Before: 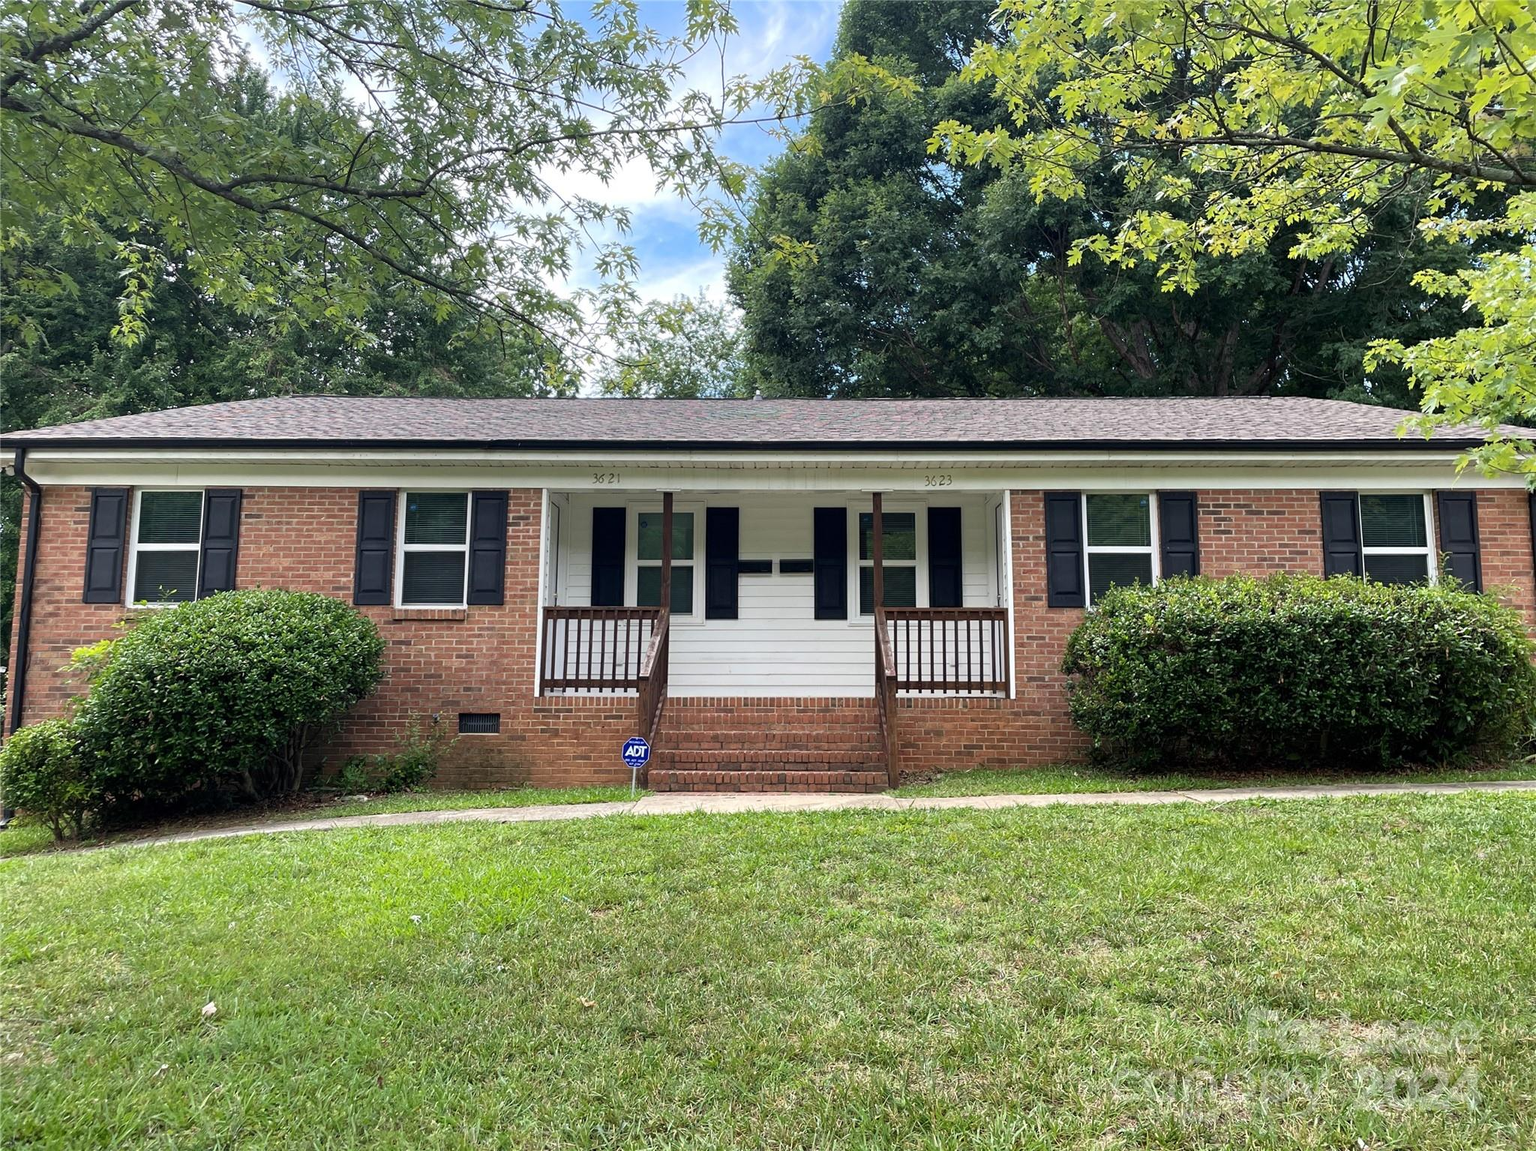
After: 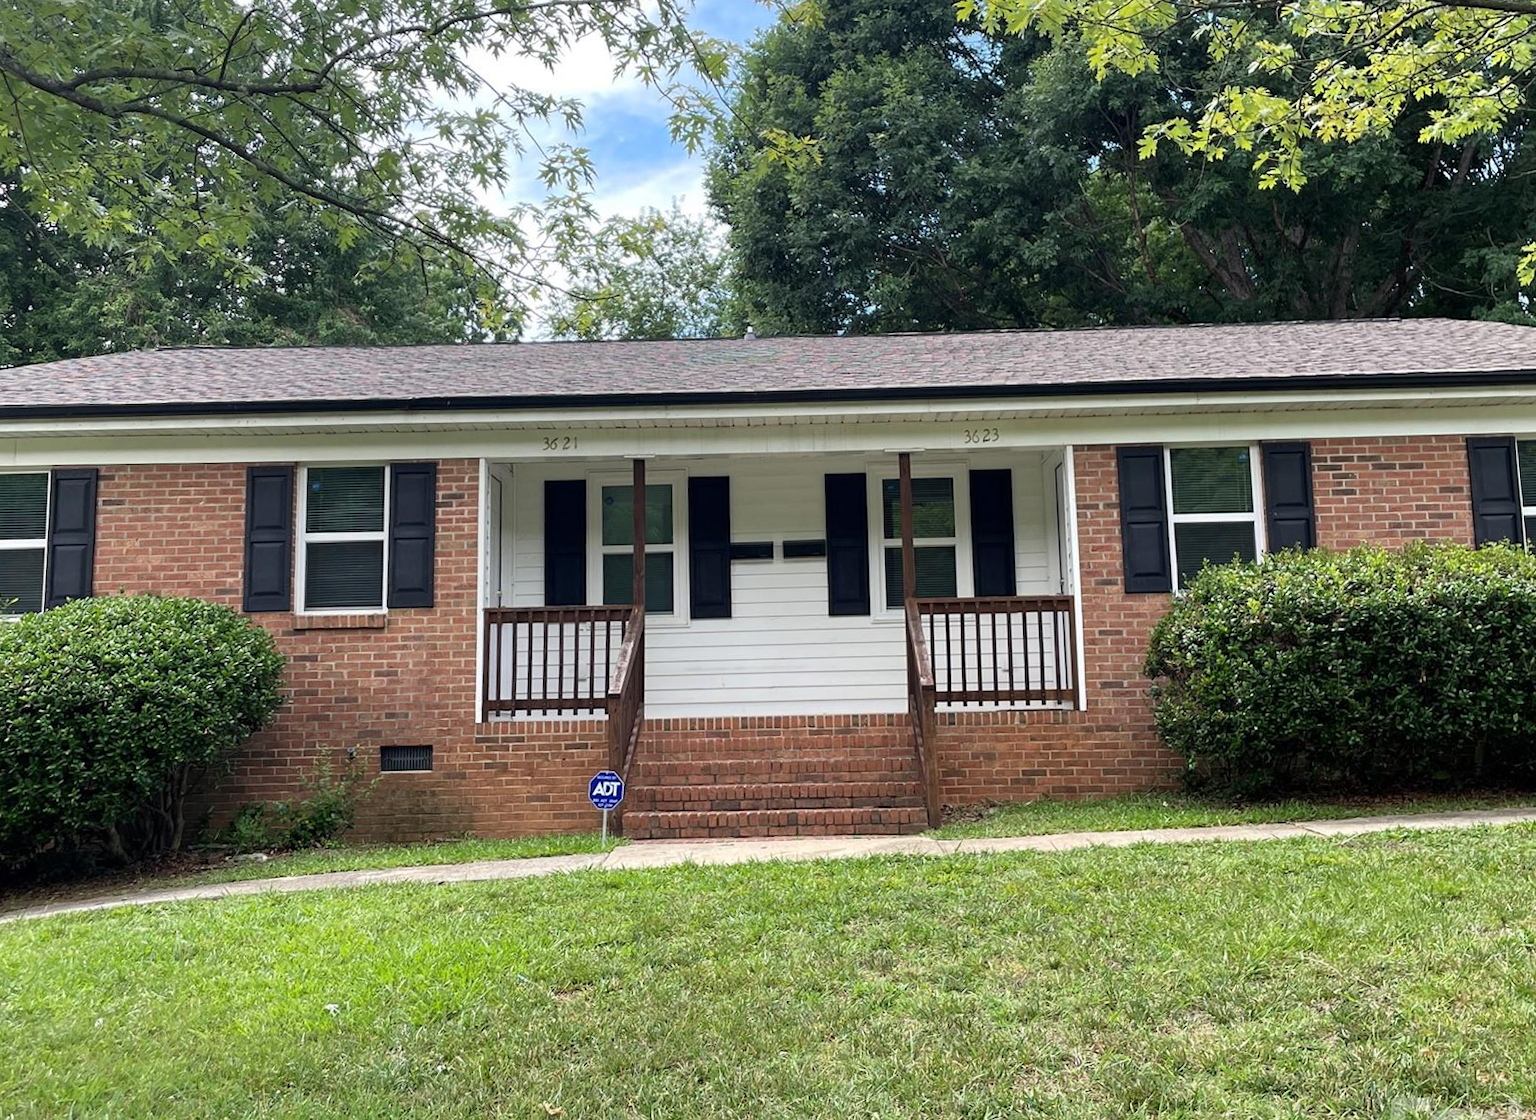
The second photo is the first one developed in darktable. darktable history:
crop and rotate: left 10.071%, top 10.071%, right 10.02%, bottom 10.02%
rotate and perspective: rotation -1.42°, crop left 0.016, crop right 0.984, crop top 0.035, crop bottom 0.965
